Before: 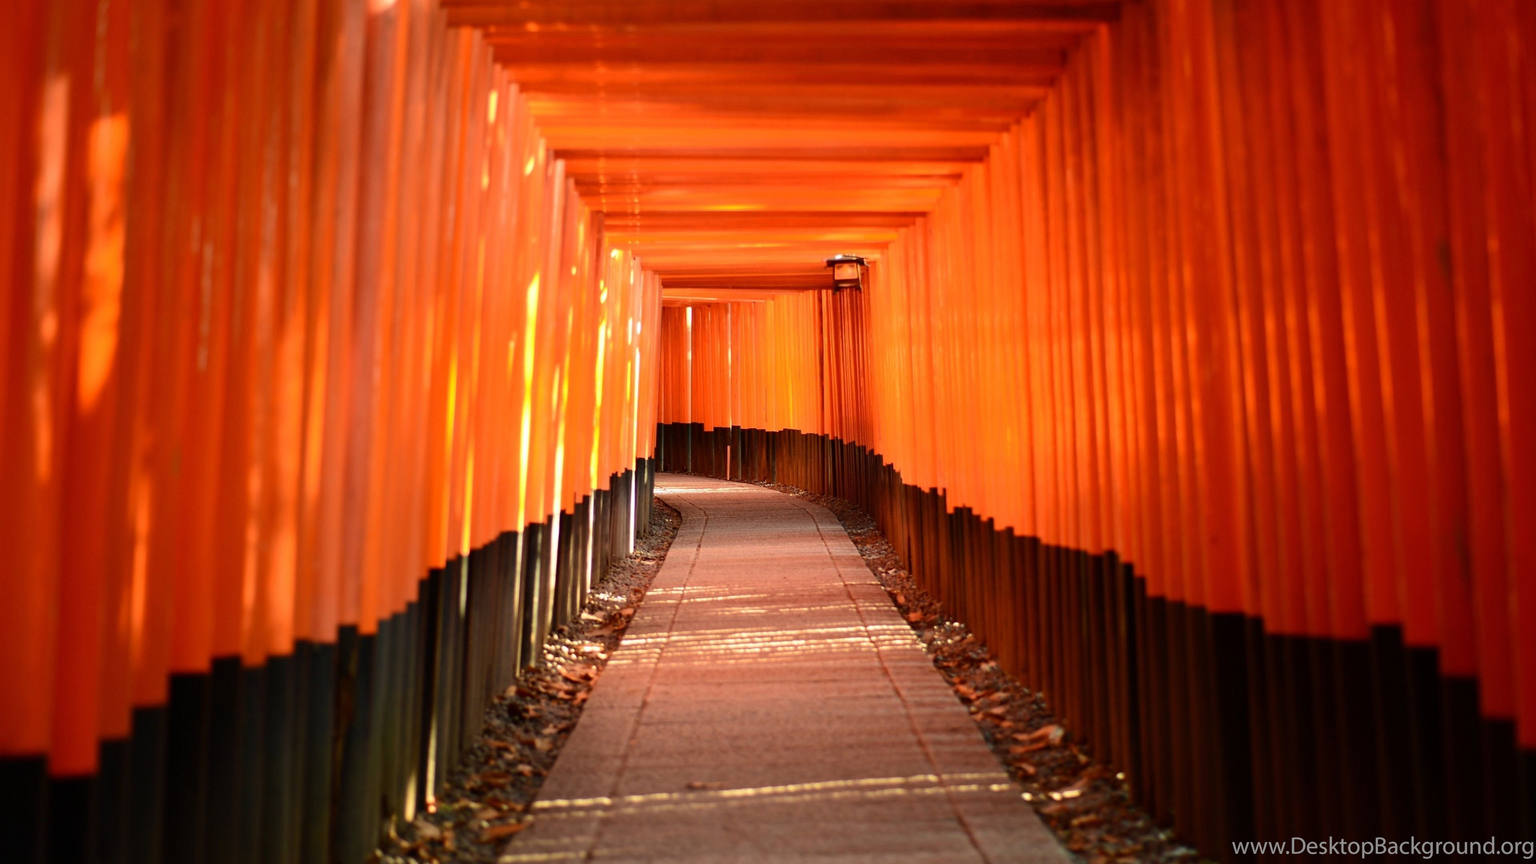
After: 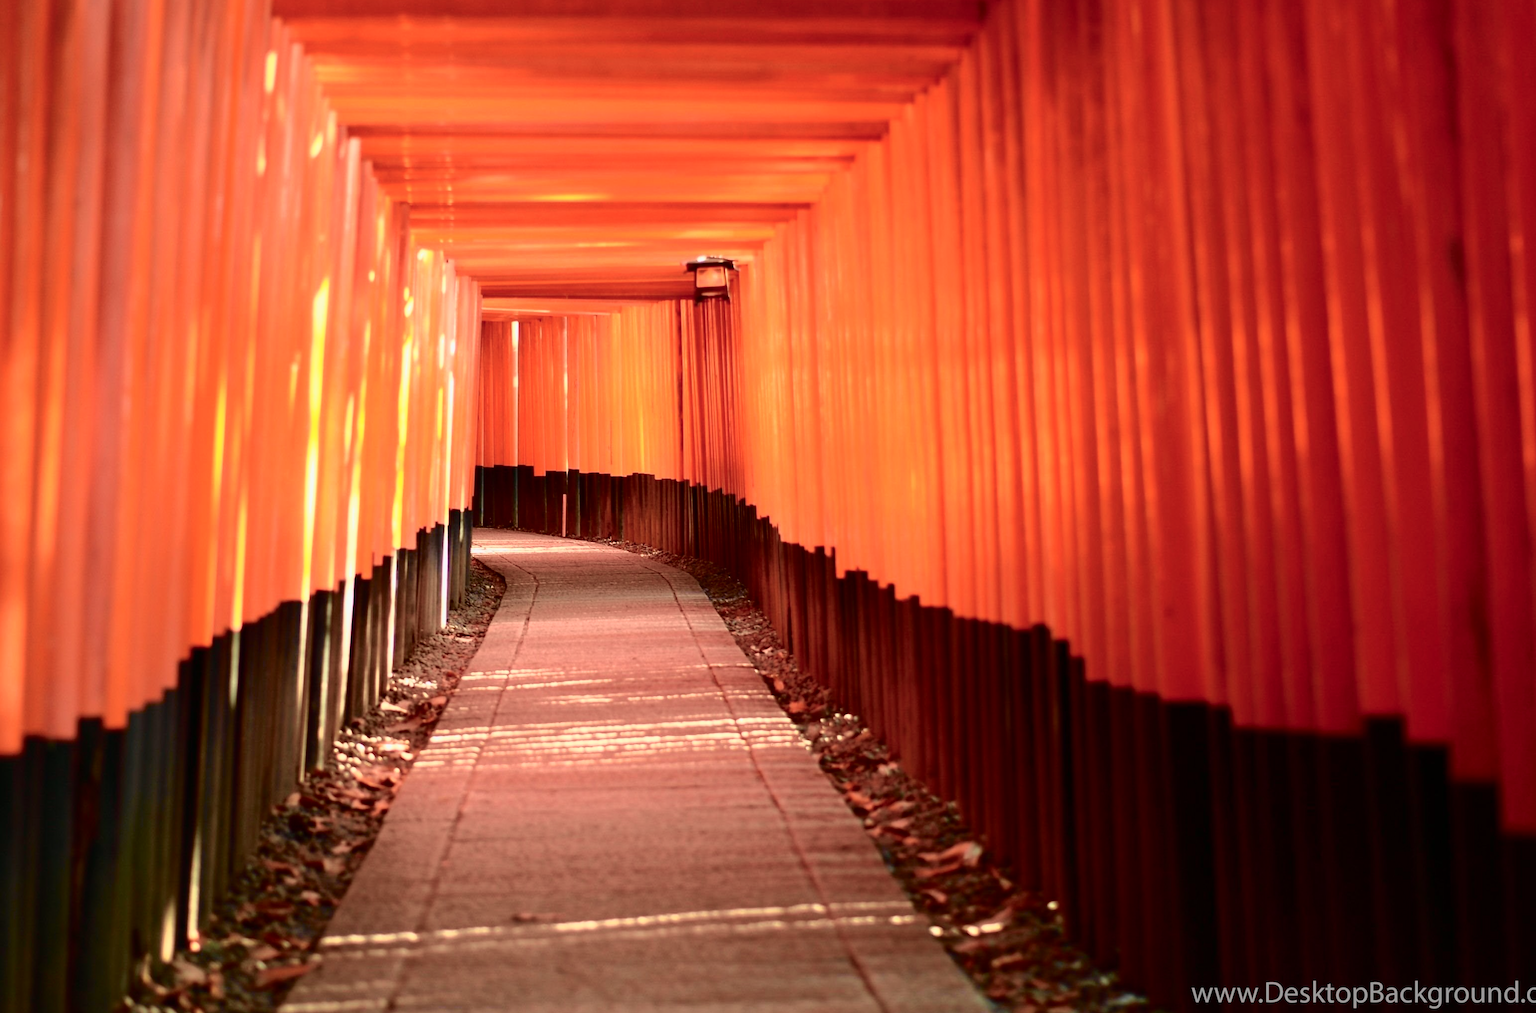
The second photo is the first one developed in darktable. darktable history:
tone curve: curves: ch0 [(0, 0) (0.105, 0.068) (0.195, 0.162) (0.283, 0.283) (0.384, 0.404) (0.485, 0.531) (0.638, 0.681) (0.795, 0.879) (1, 0.977)]; ch1 [(0, 0) (0.161, 0.092) (0.35, 0.33) (0.379, 0.401) (0.456, 0.469) (0.504, 0.5) (0.512, 0.514) (0.58, 0.597) (0.635, 0.646) (1, 1)]; ch2 [(0, 0) (0.371, 0.362) (0.437, 0.437) (0.5, 0.5) (0.53, 0.523) (0.56, 0.58) (0.622, 0.606) (1, 1)], color space Lab, independent channels, preserve colors none
crop and rotate: left 17.959%, top 5.771%, right 1.742%
